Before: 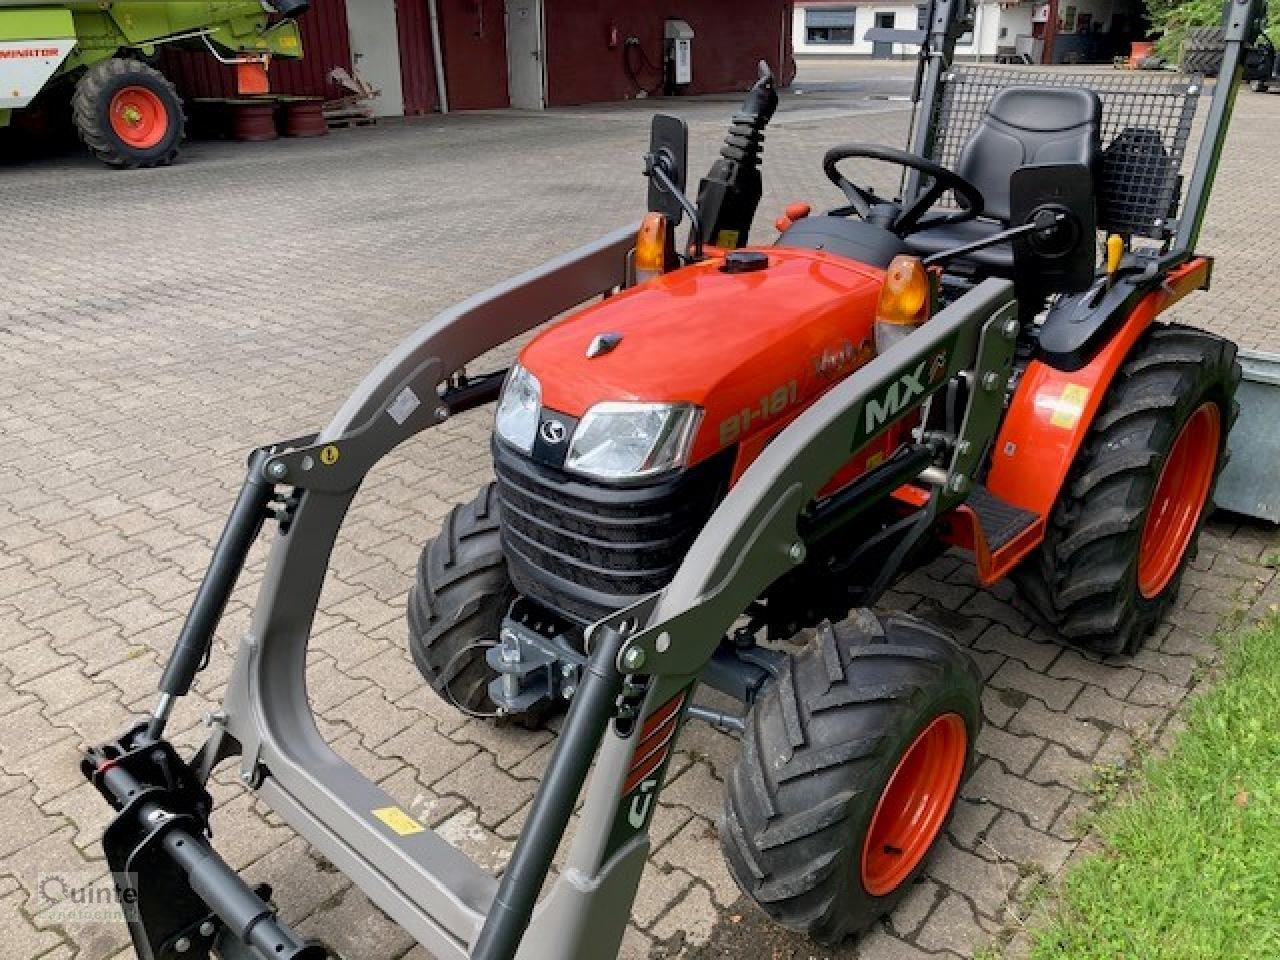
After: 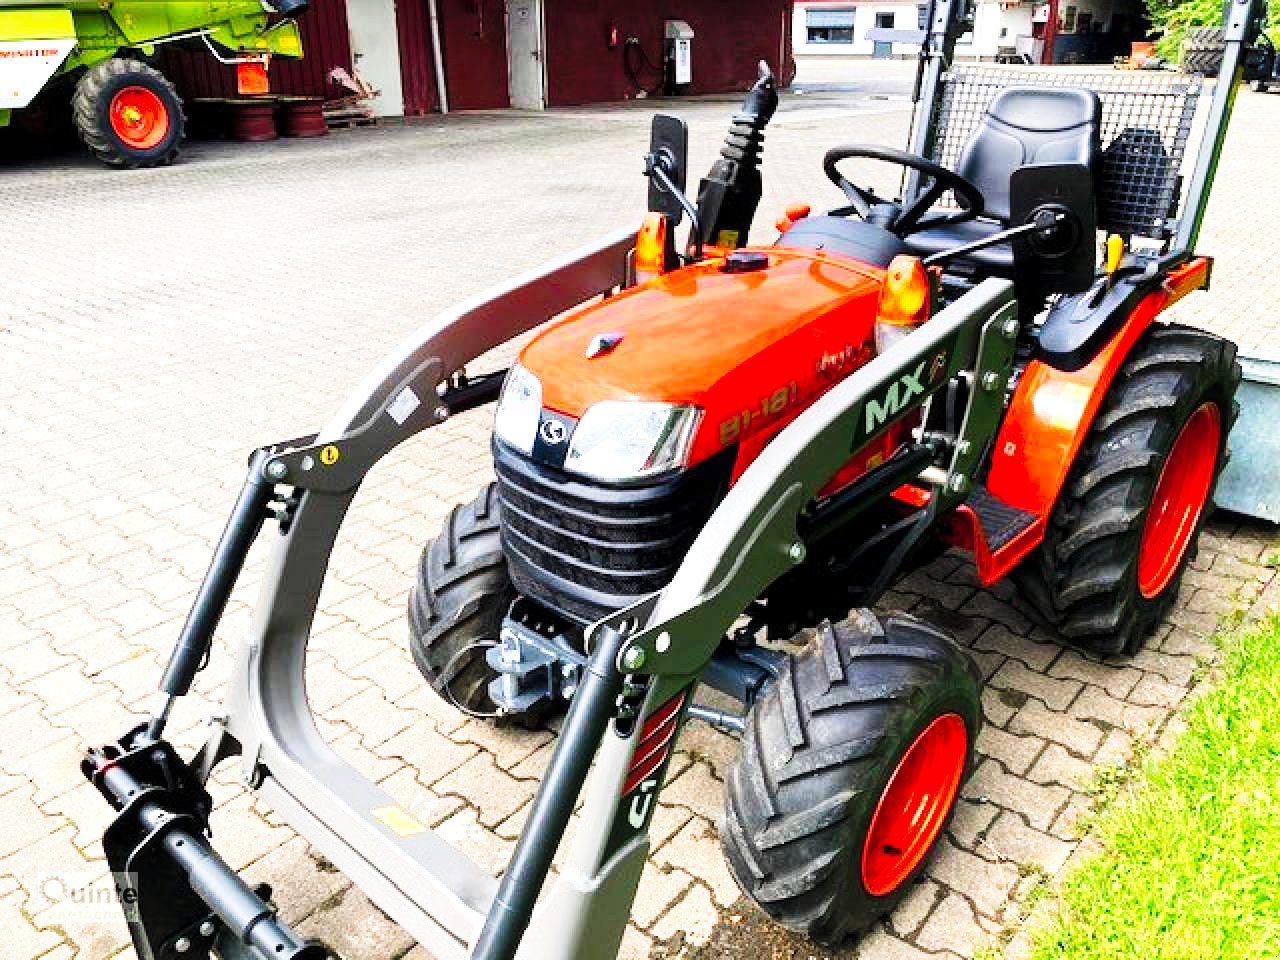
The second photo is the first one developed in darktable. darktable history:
local contrast: highlights 105%, shadows 97%, detail 119%, midtone range 0.2
exposure: black level correction 0, exposure 0.702 EV, compensate highlight preservation false
contrast brightness saturation: brightness 0.087, saturation 0.192
tone curve: curves: ch0 [(0, 0) (0.236, 0.124) (0.373, 0.304) (0.542, 0.593) (0.737, 0.873) (1, 1)]; ch1 [(0, 0) (0.399, 0.328) (0.488, 0.484) (0.598, 0.624) (1, 1)]; ch2 [(0, 0) (0.448, 0.405) (0.523, 0.511) (0.592, 0.59) (1, 1)], preserve colors none
